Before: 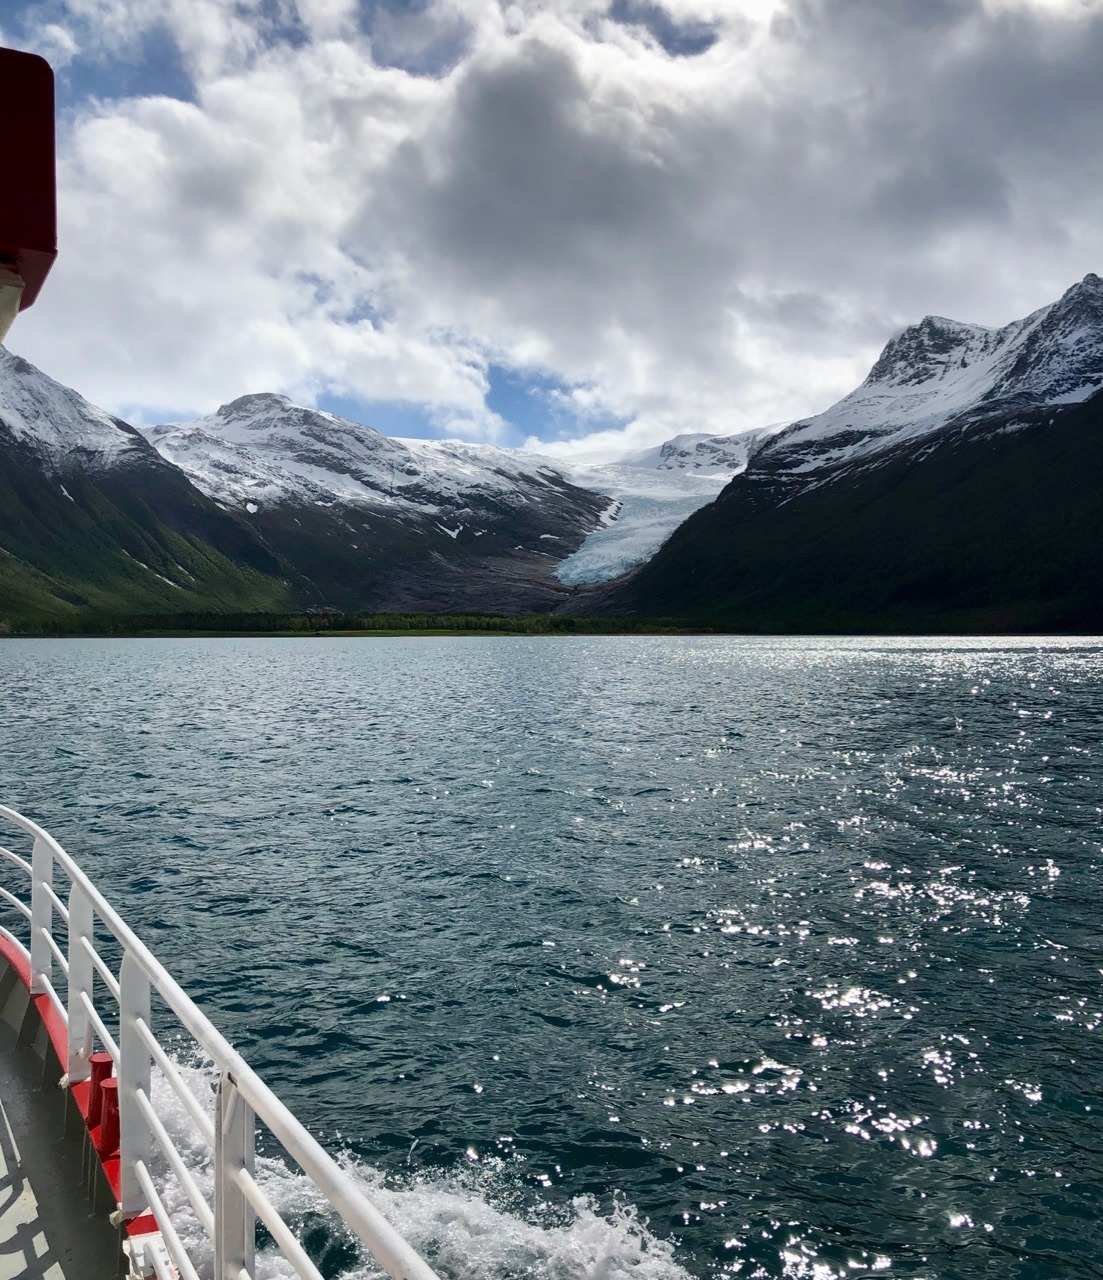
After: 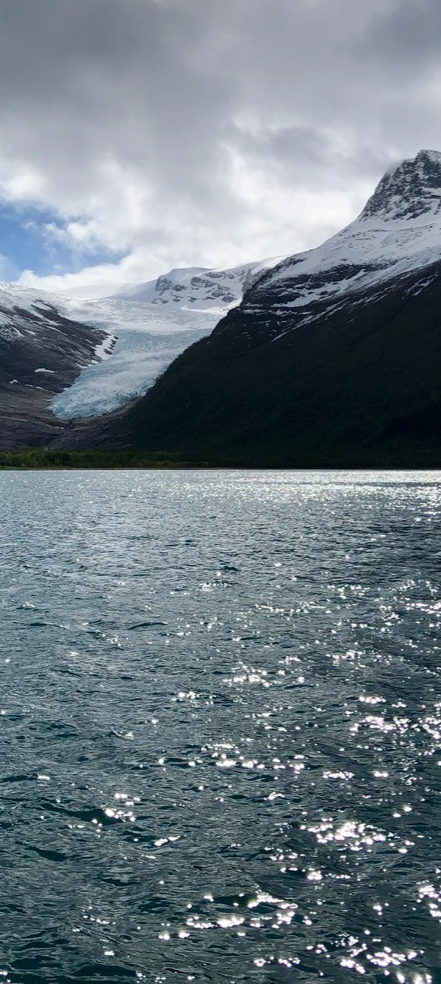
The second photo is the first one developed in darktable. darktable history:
crop: left 45.85%, top 13.043%, right 13.943%, bottom 10.062%
